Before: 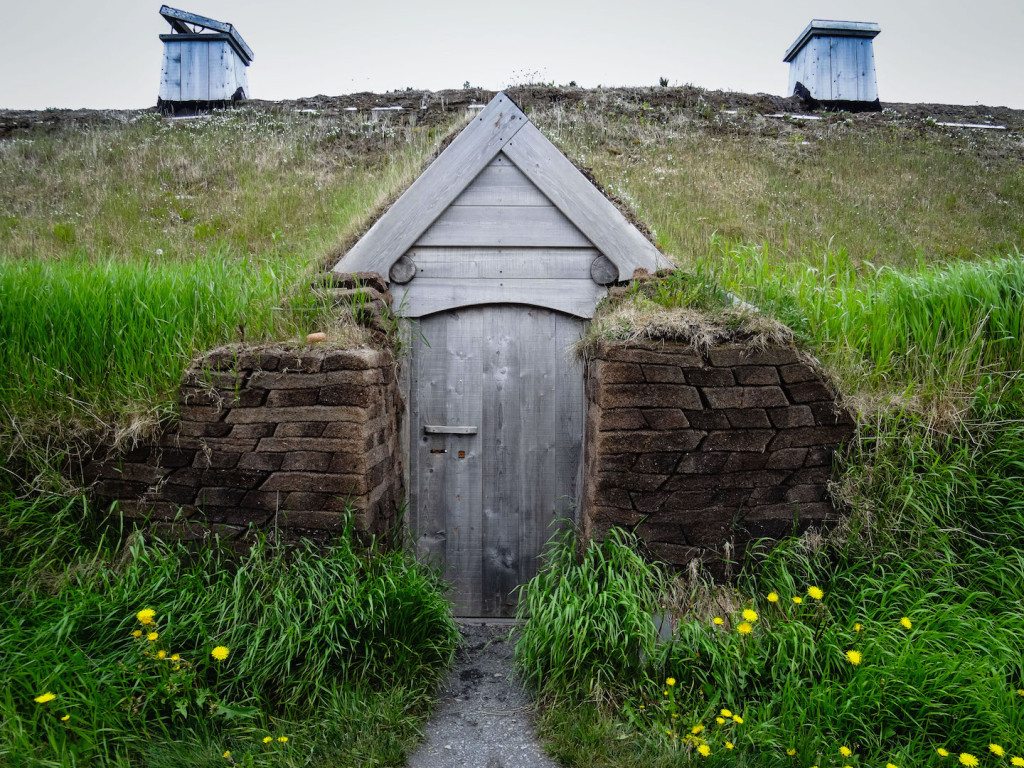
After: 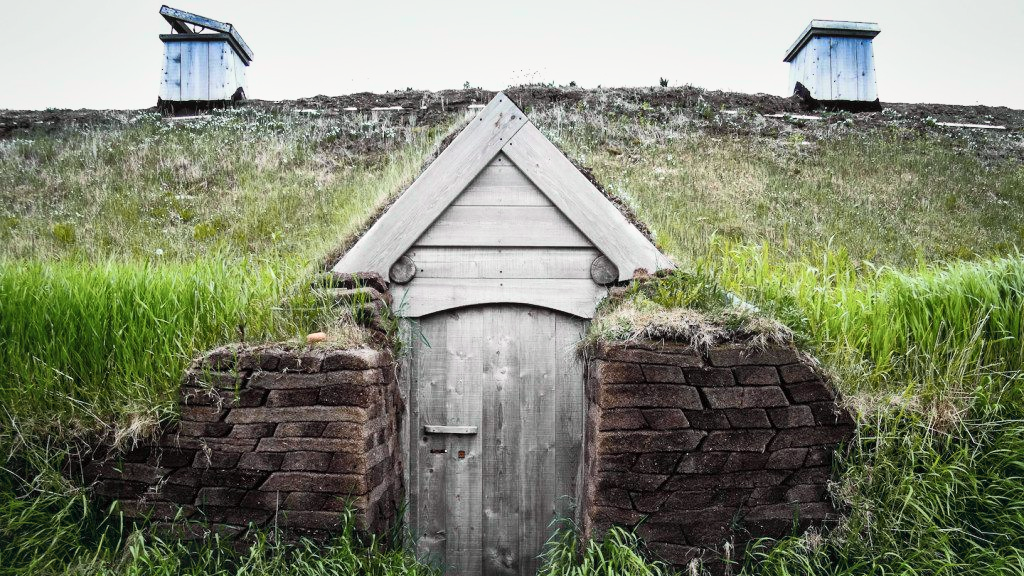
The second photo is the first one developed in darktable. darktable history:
crop: bottom 24.988%
local contrast: mode bilateral grid, contrast 20, coarseness 50, detail 132%, midtone range 0.2
tone curve: curves: ch0 [(0, 0.026) (0.172, 0.194) (0.398, 0.437) (0.469, 0.544) (0.612, 0.741) (0.845, 0.926) (1, 0.968)]; ch1 [(0, 0) (0.437, 0.453) (0.472, 0.467) (0.502, 0.502) (0.531, 0.537) (0.574, 0.583) (0.617, 0.64) (0.699, 0.749) (0.859, 0.919) (1, 1)]; ch2 [(0, 0) (0.33, 0.301) (0.421, 0.443) (0.476, 0.502) (0.511, 0.504) (0.553, 0.55) (0.595, 0.586) (0.664, 0.664) (1, 1)], color space Lab, independent channels, preserve colors none
